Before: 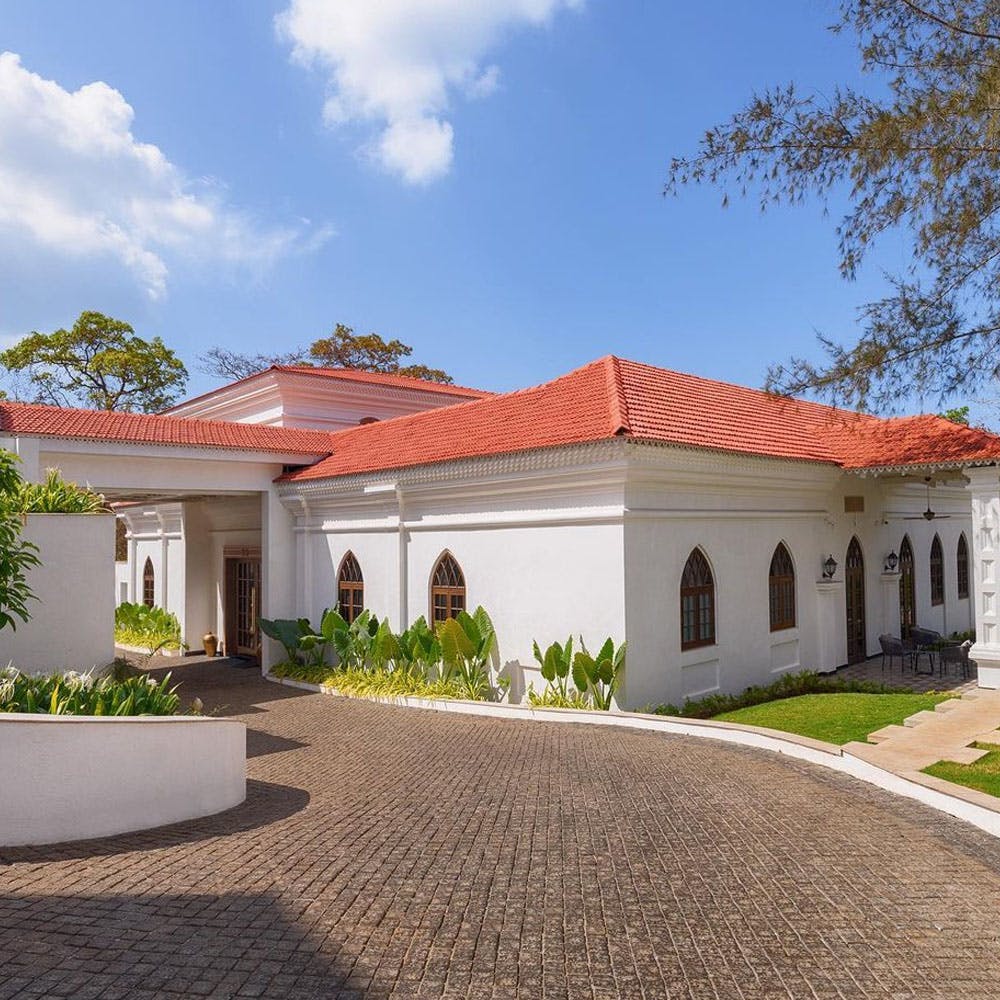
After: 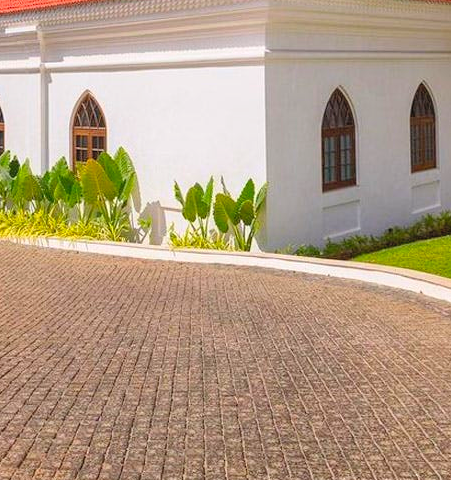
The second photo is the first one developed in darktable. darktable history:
contrast brightness saturation: contrast 0.069, brightness 0.171, saturation 0.404
crop: left 35.915%, top 45.919%, right 18.176%, bottom 5.983%
tone equalizer: on, module defaults
